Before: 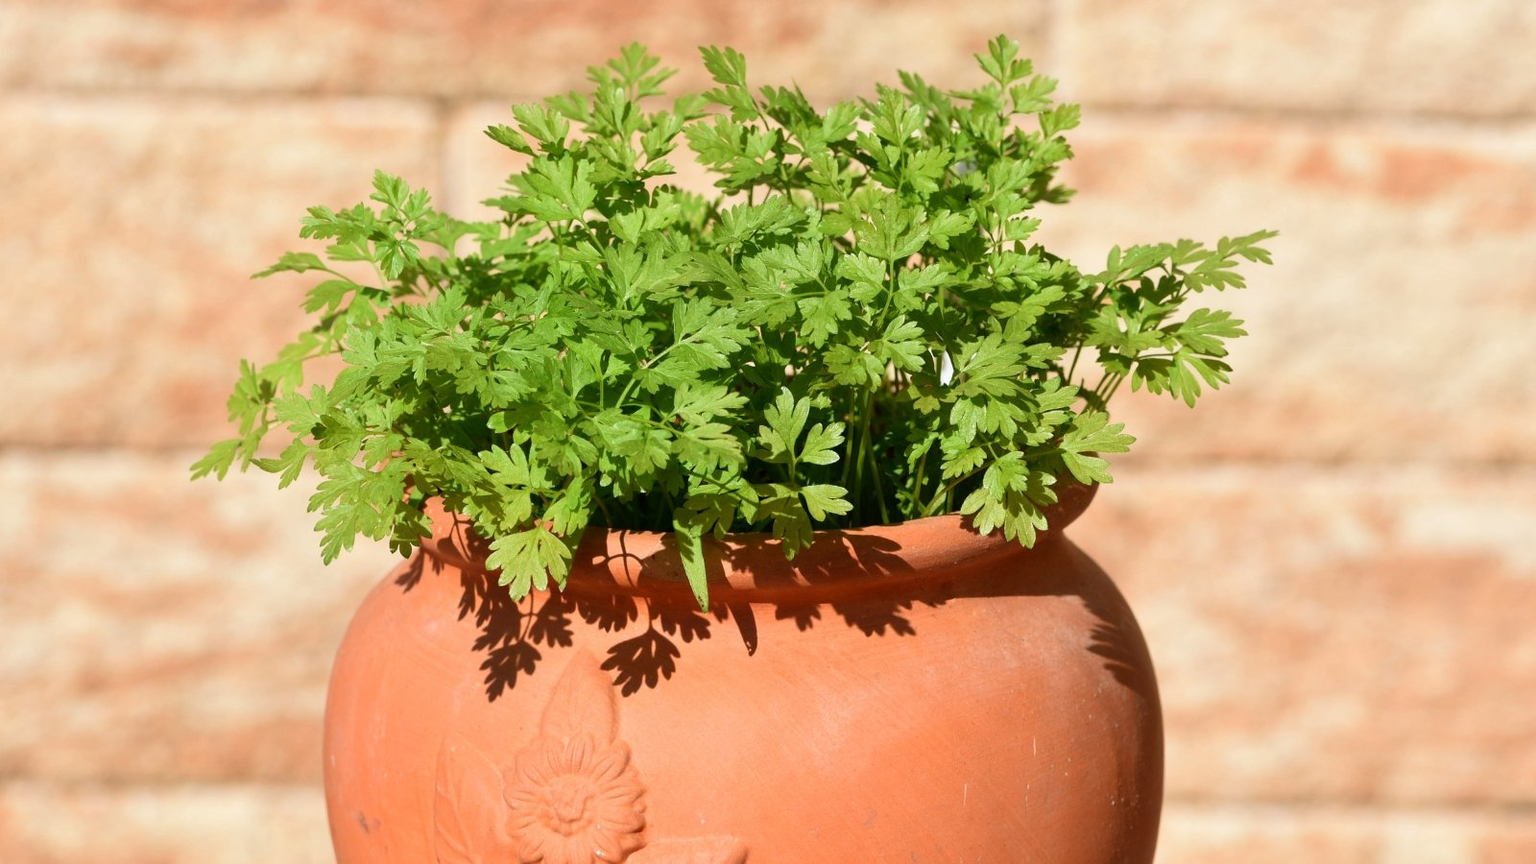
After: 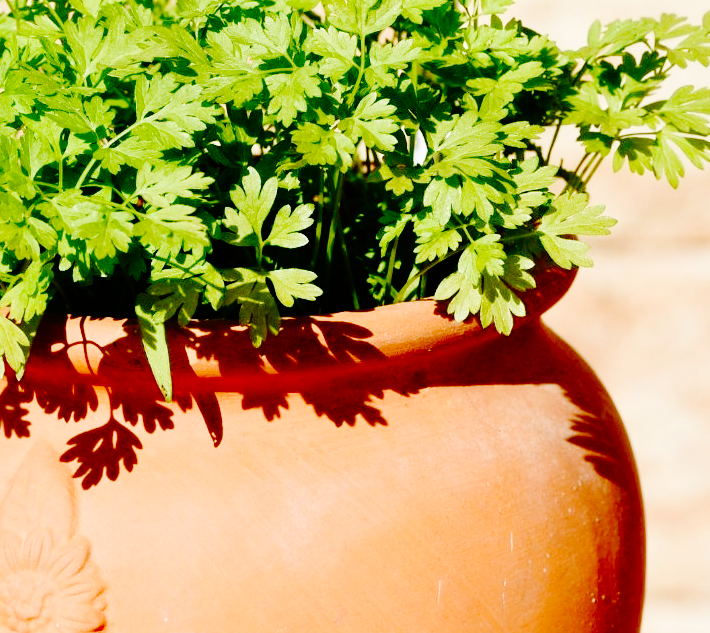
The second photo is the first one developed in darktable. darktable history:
crop: left 35.432%, top 26.233%, right 20.145%, bottom 3.432%
base curve: curves: ch0 [(0, 0) (0.036, 0.01) (0.123, 0.254) (0.258, 0.504) (0.507, 0.748) (1, 1)], preserve colors none
